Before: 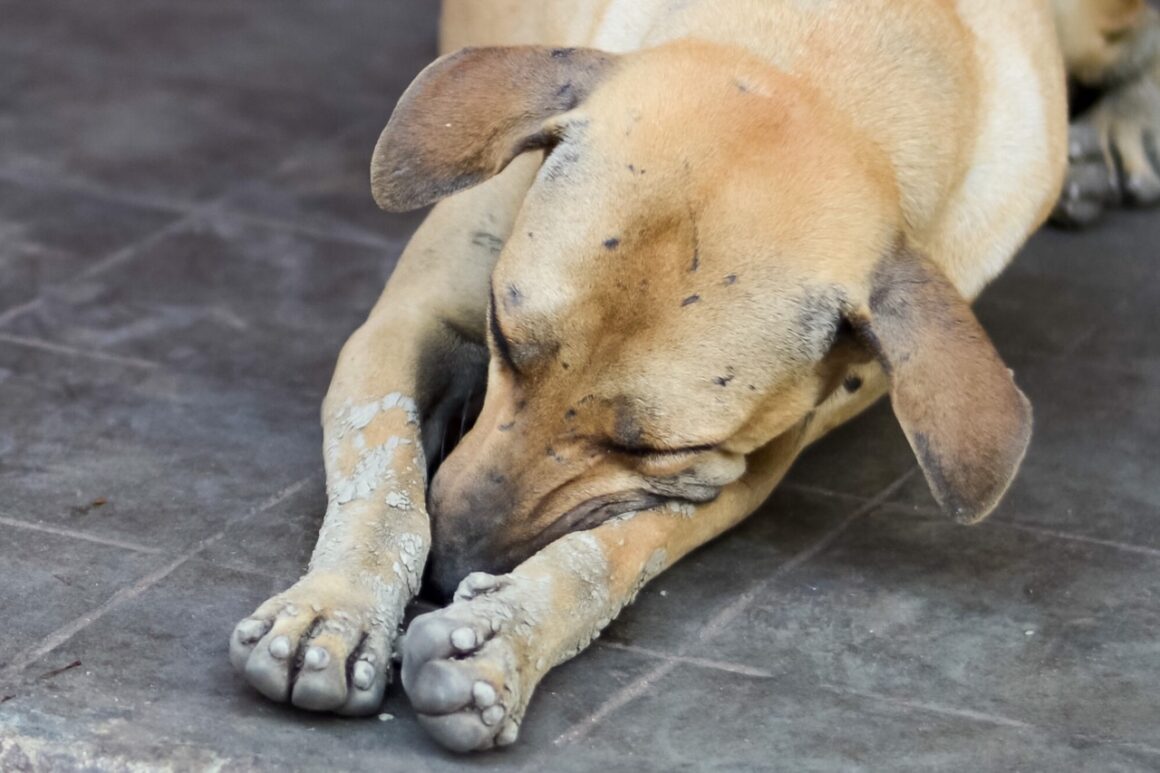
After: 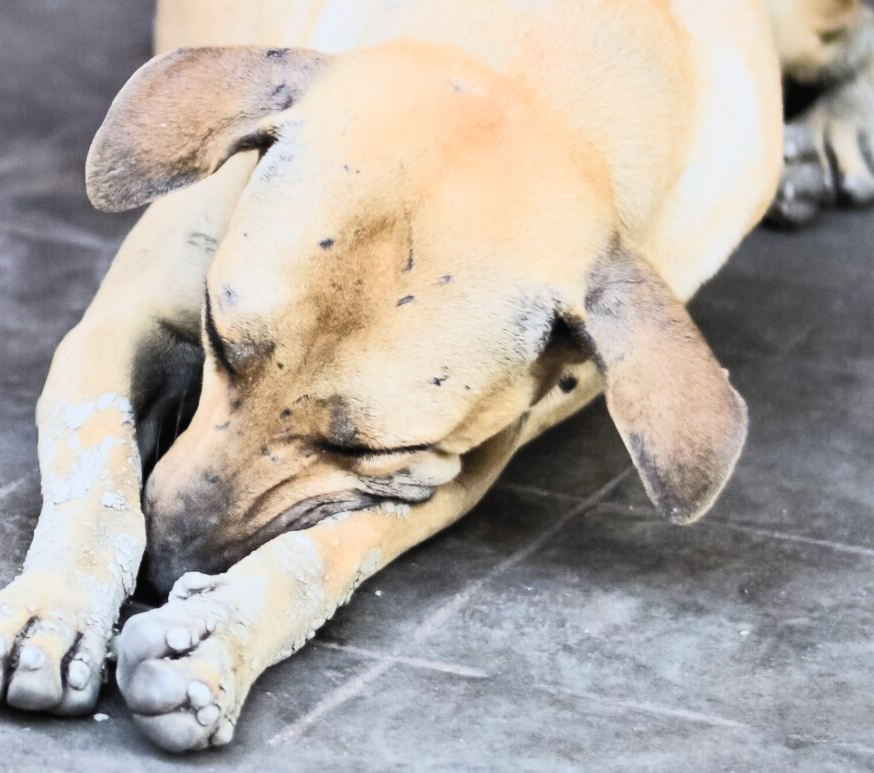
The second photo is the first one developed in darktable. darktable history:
white balance: red 0.984, blue 1.059
shadows and highlights: radius 125.46, shadows 30.51, highlights -30.51, low approximation 0.01, soften with gaussian
crop and rotate: left 24.6%
contrast brightness saturation: contrast 0.39, brightness 0.53
filmic rgb: black relative exposure -7.15 EV, white relative exposure 5.36 EV, hardness 3.02, color science v6 (2022)
